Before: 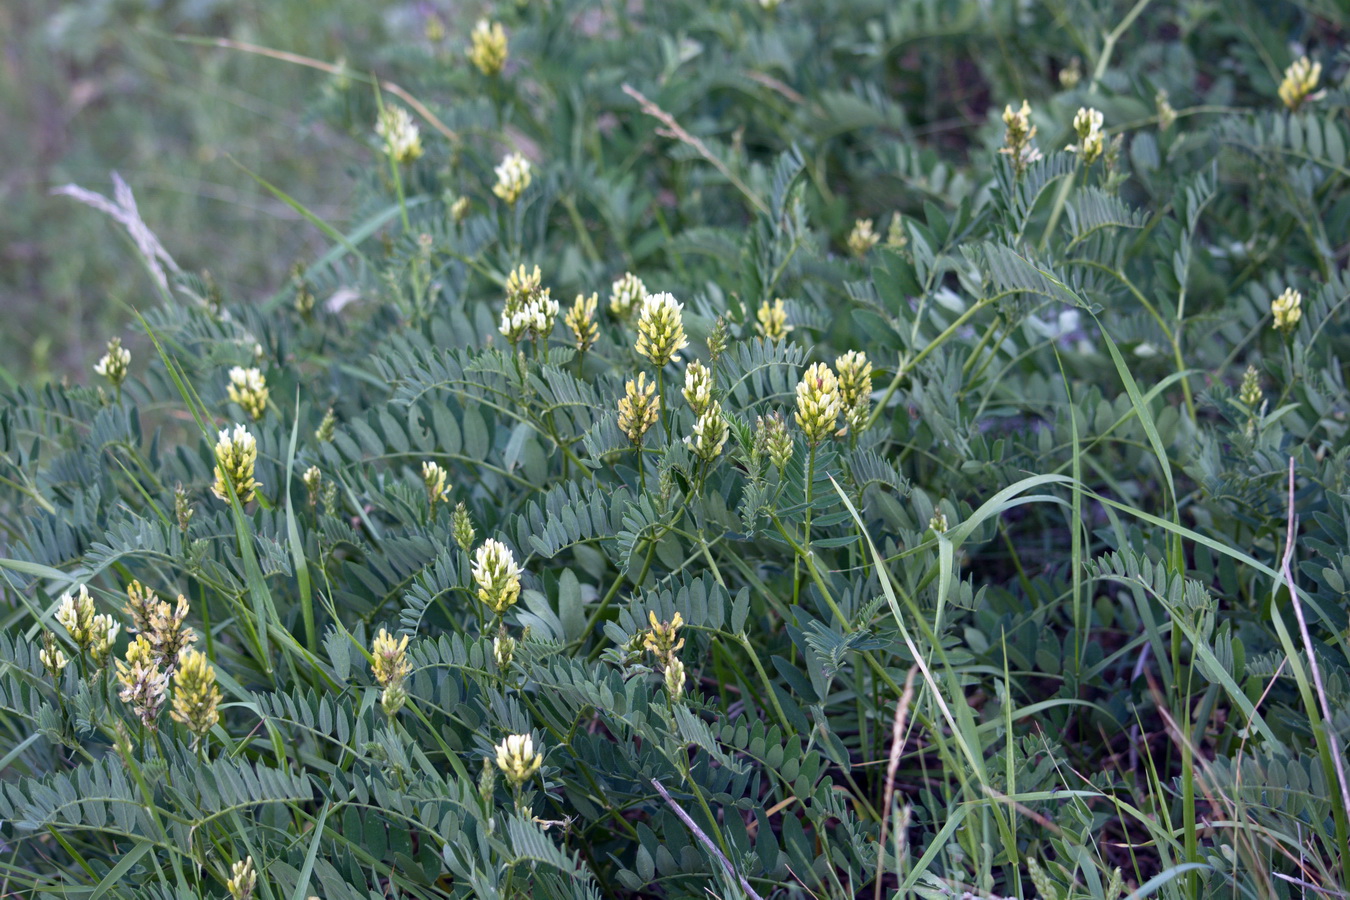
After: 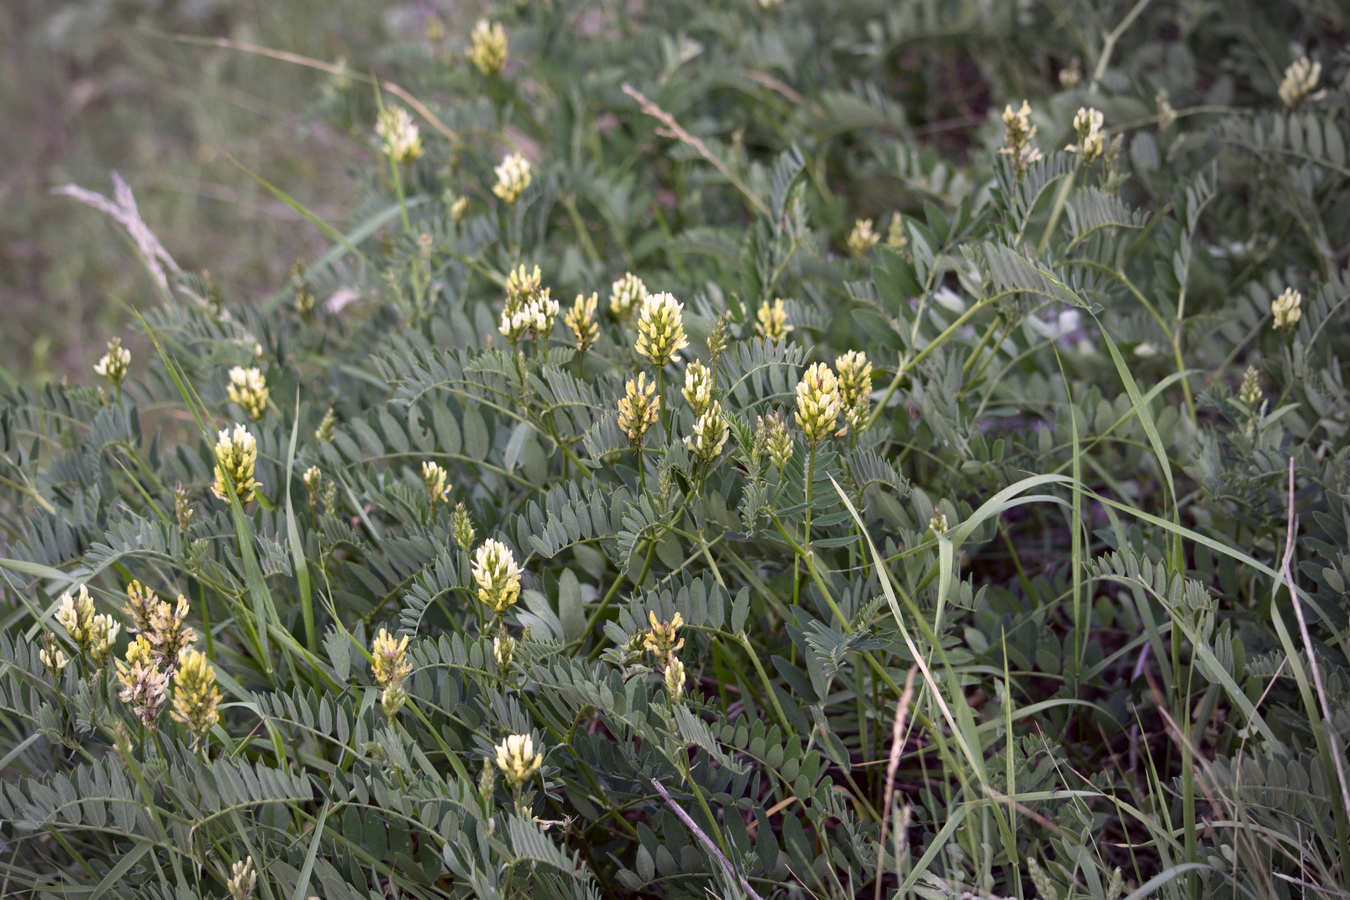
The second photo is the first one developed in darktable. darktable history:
color correction: highlights a* 6.24, highlights b* 7.5, shadows a* 5.31, shadows b* 7.54, saturation 0.885
vignetting: brightness -0.334, center (-0.123, -0.001), automatic ratio true
